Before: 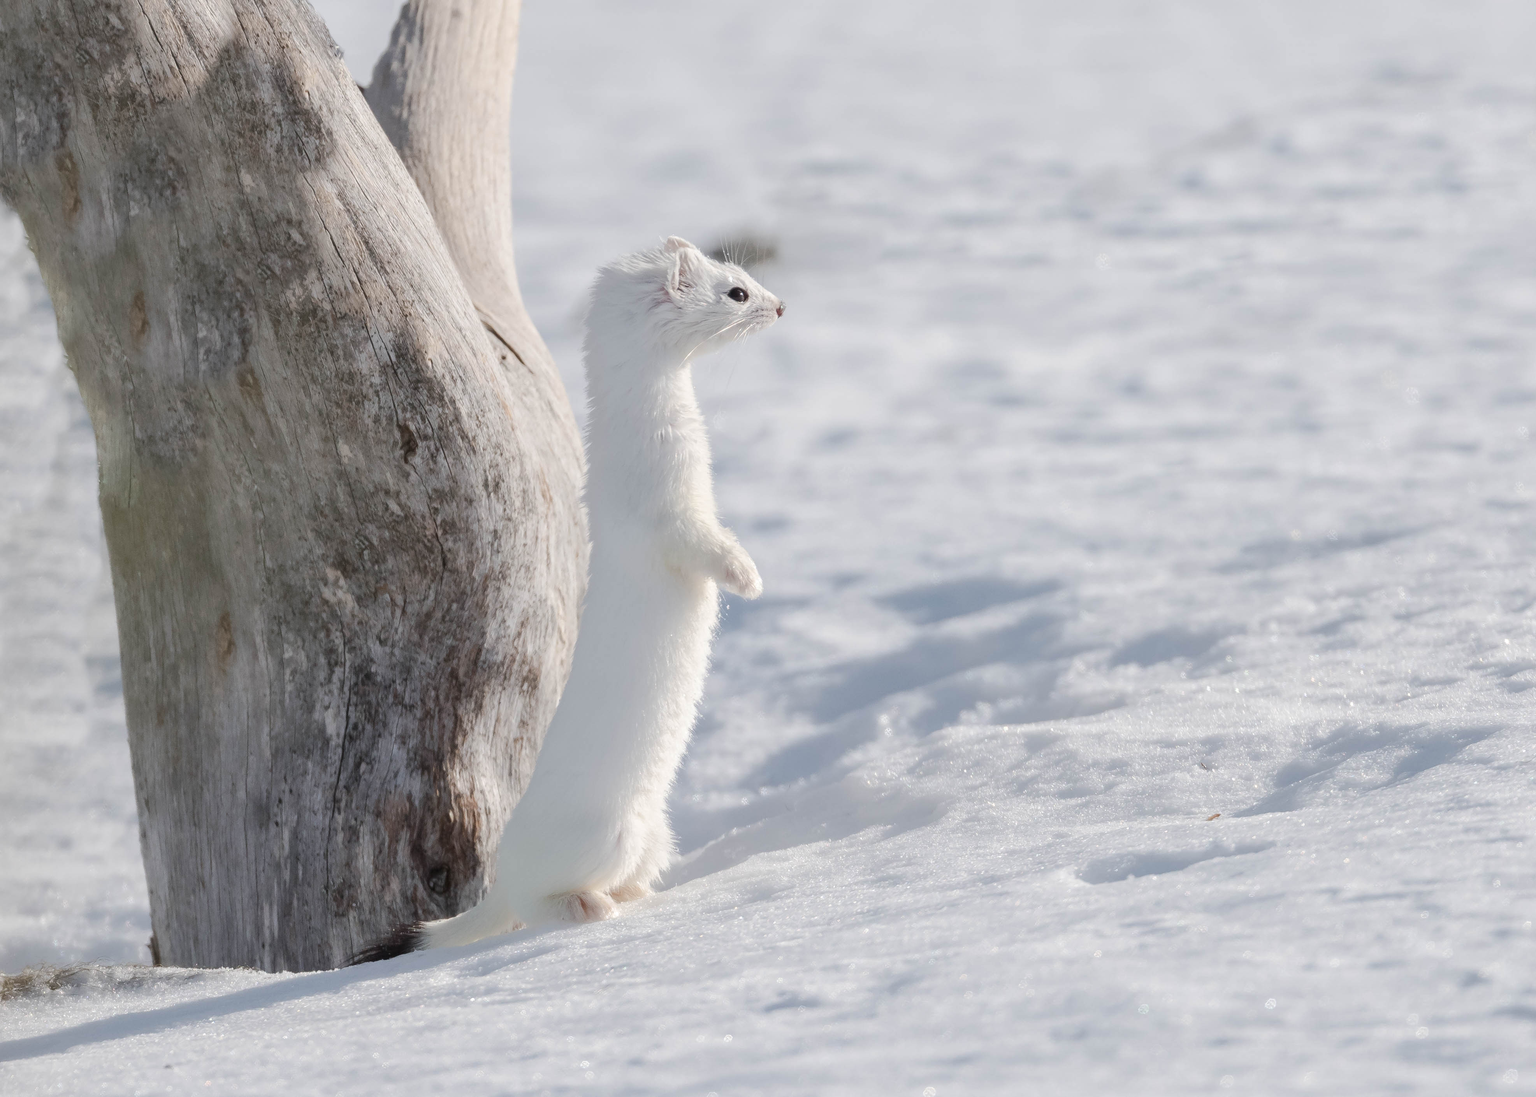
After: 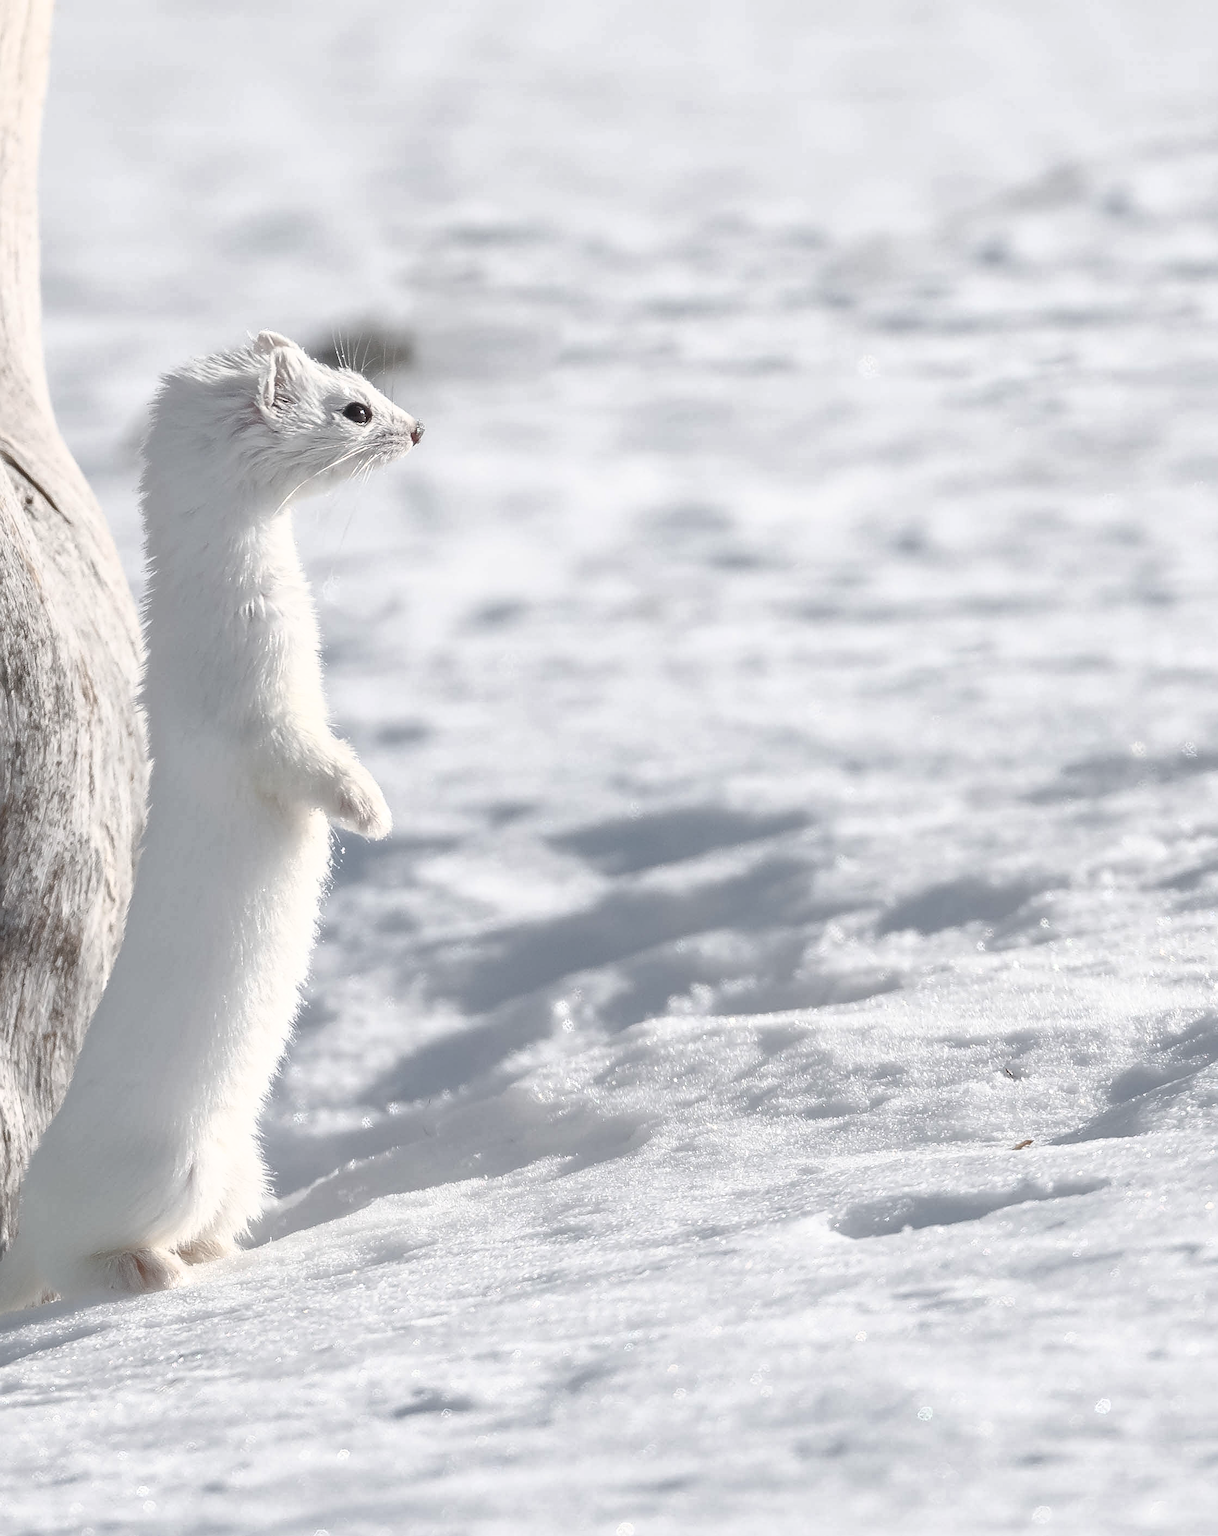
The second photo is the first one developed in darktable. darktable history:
crop: left 31.458%, top 0%, right 11.876%
base curve: curves: ch0 [(0, 0) (0.564, 0.291) (0.802, 0.731) (1, 1)]
sharpen: on, module defaults
contrast brightness saturation: contrast 0.39, brightness 0.53
